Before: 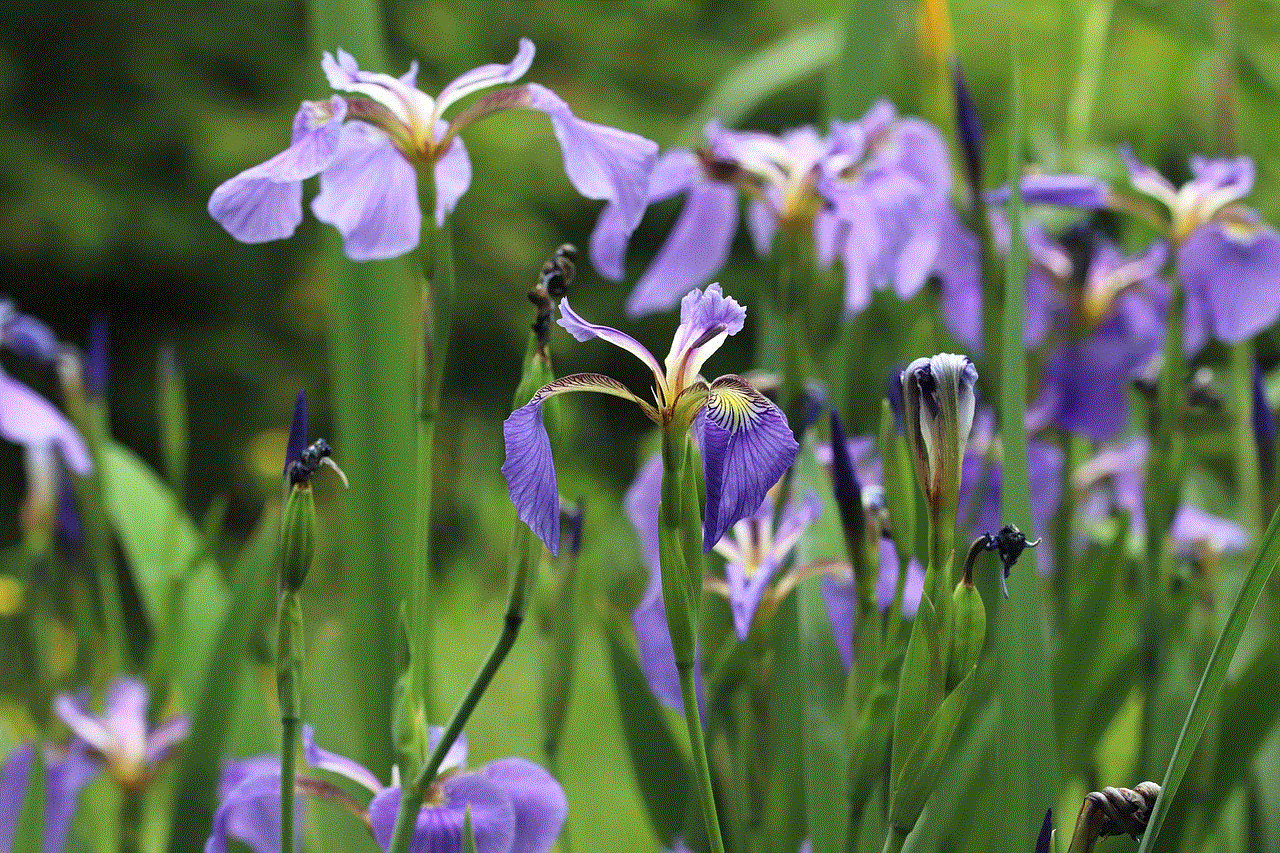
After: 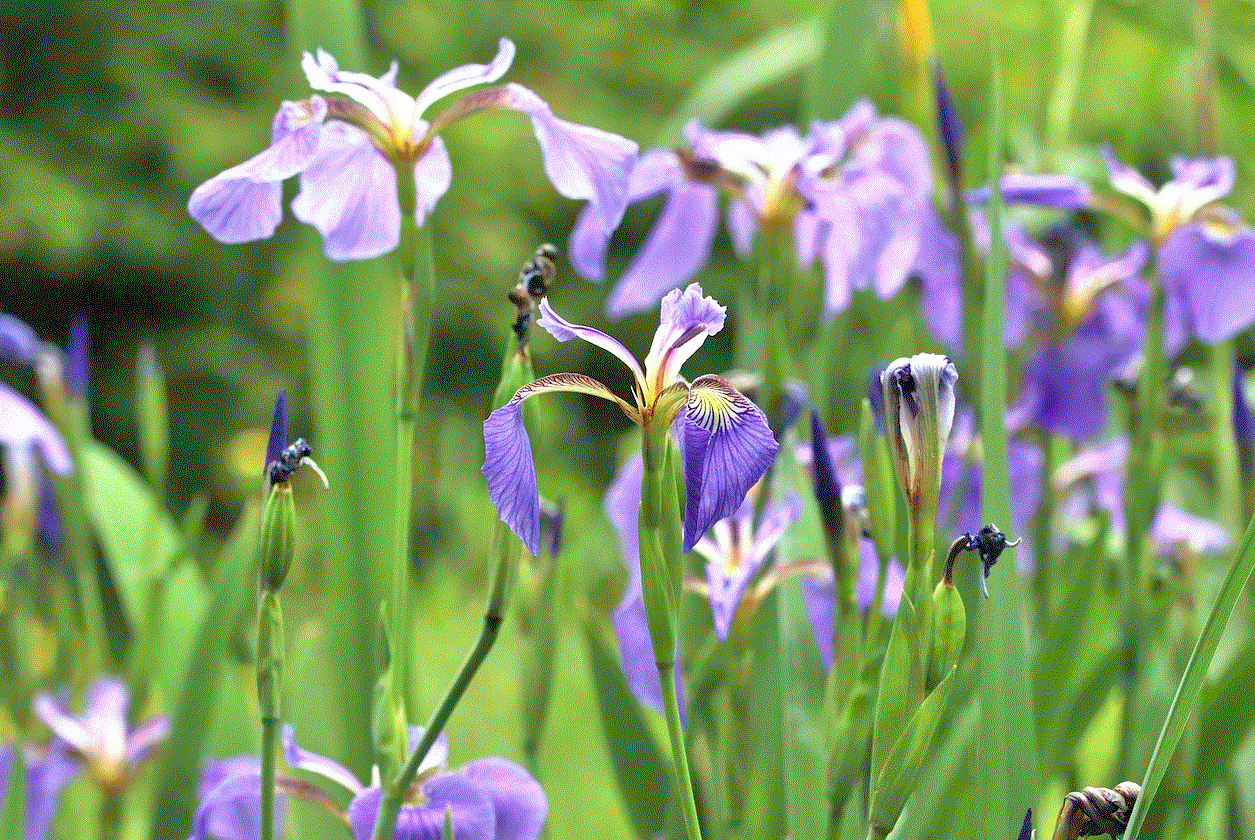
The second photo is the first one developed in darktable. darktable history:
exposure: black level correction 0, exposure 0.499 EV, compensate highlight preservation false
tone equalizer: -7 EV 0.165 EV, -6 EV 0.578 EV, -5 EV 1.13 EV, -4 EV 1.32 EV, -3 EV 1.14 EV, -2 EV 0.6 EV, -1 EV 0.161 EV, luminance estimator HSV value / RGB max
crop: left 1.629%, right 0.278%, bottom 1.522%
